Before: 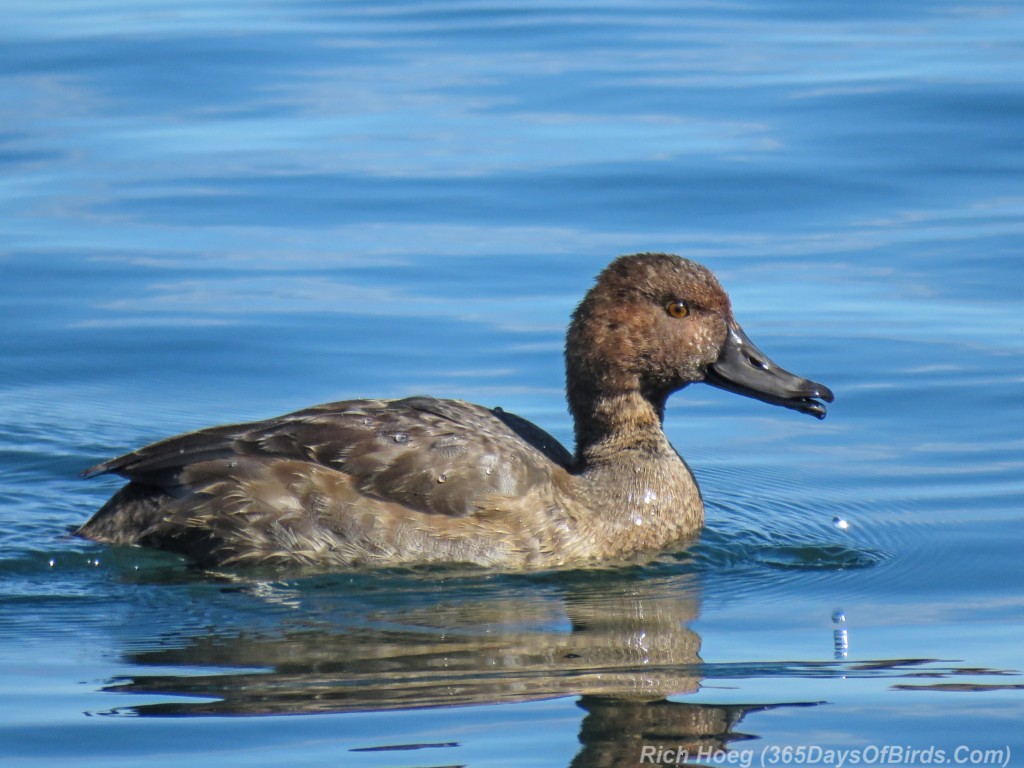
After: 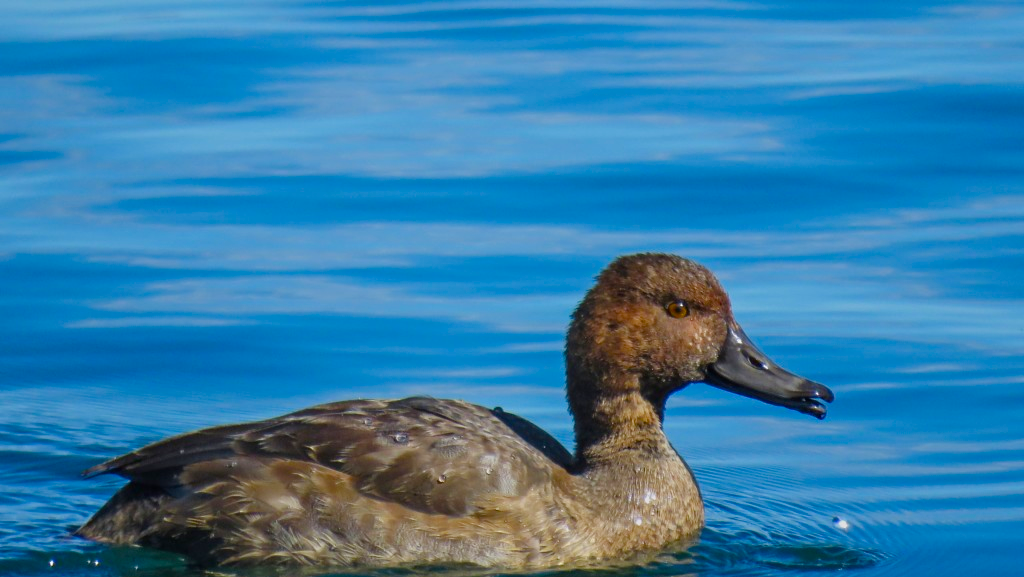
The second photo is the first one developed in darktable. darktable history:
crop: bottom 24.796%
exposure: exposure -0.412 EV, compensate highlight preservation false
sharpen: radius 5.317, amount 0.313, threshold 26.246
color balance rgb: perceptual saturation grading › global saturation 26.105%, perceptual saturation grading › highlights -27.82%, perceptual saturation grading › mid-tones 15.851%, perceptual saturation grading › shadows 33.175%, global vibrance 25.559%
